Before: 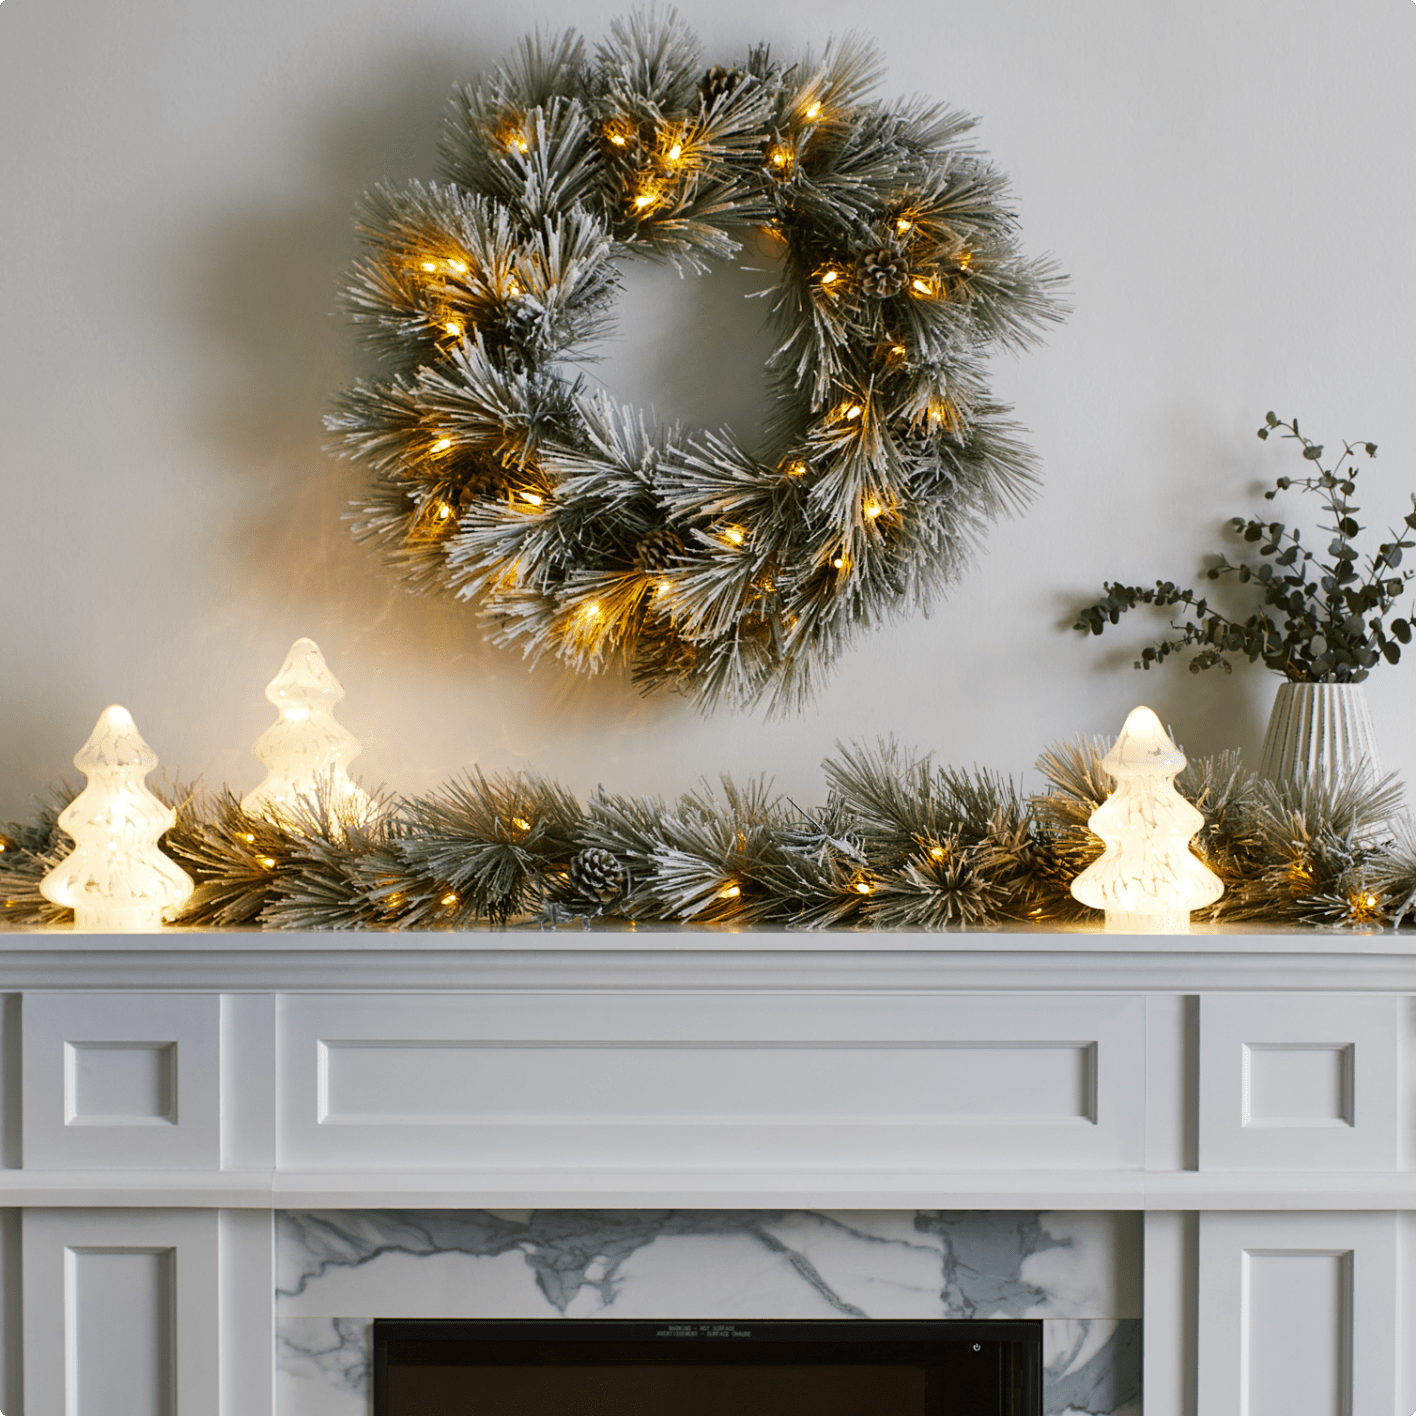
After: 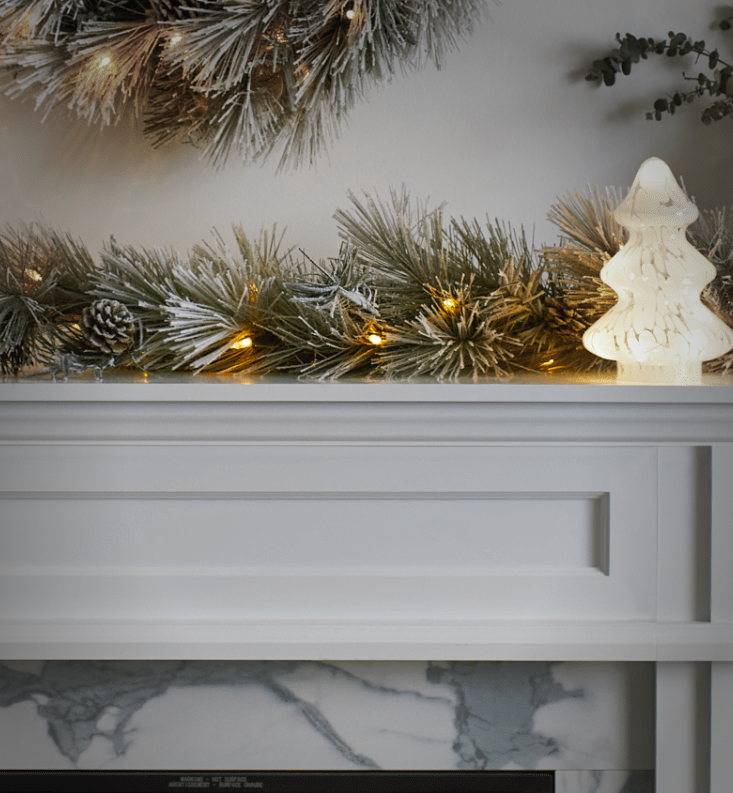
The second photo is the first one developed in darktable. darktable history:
shadows and highlights: on, module defaults
vignetting: fall-off start 64.63%, center (-0.034, 0.148), width/height ratio 0.881
crop: left 34.479%, top 38.822%, right 13.718%, bottom 5.172%
